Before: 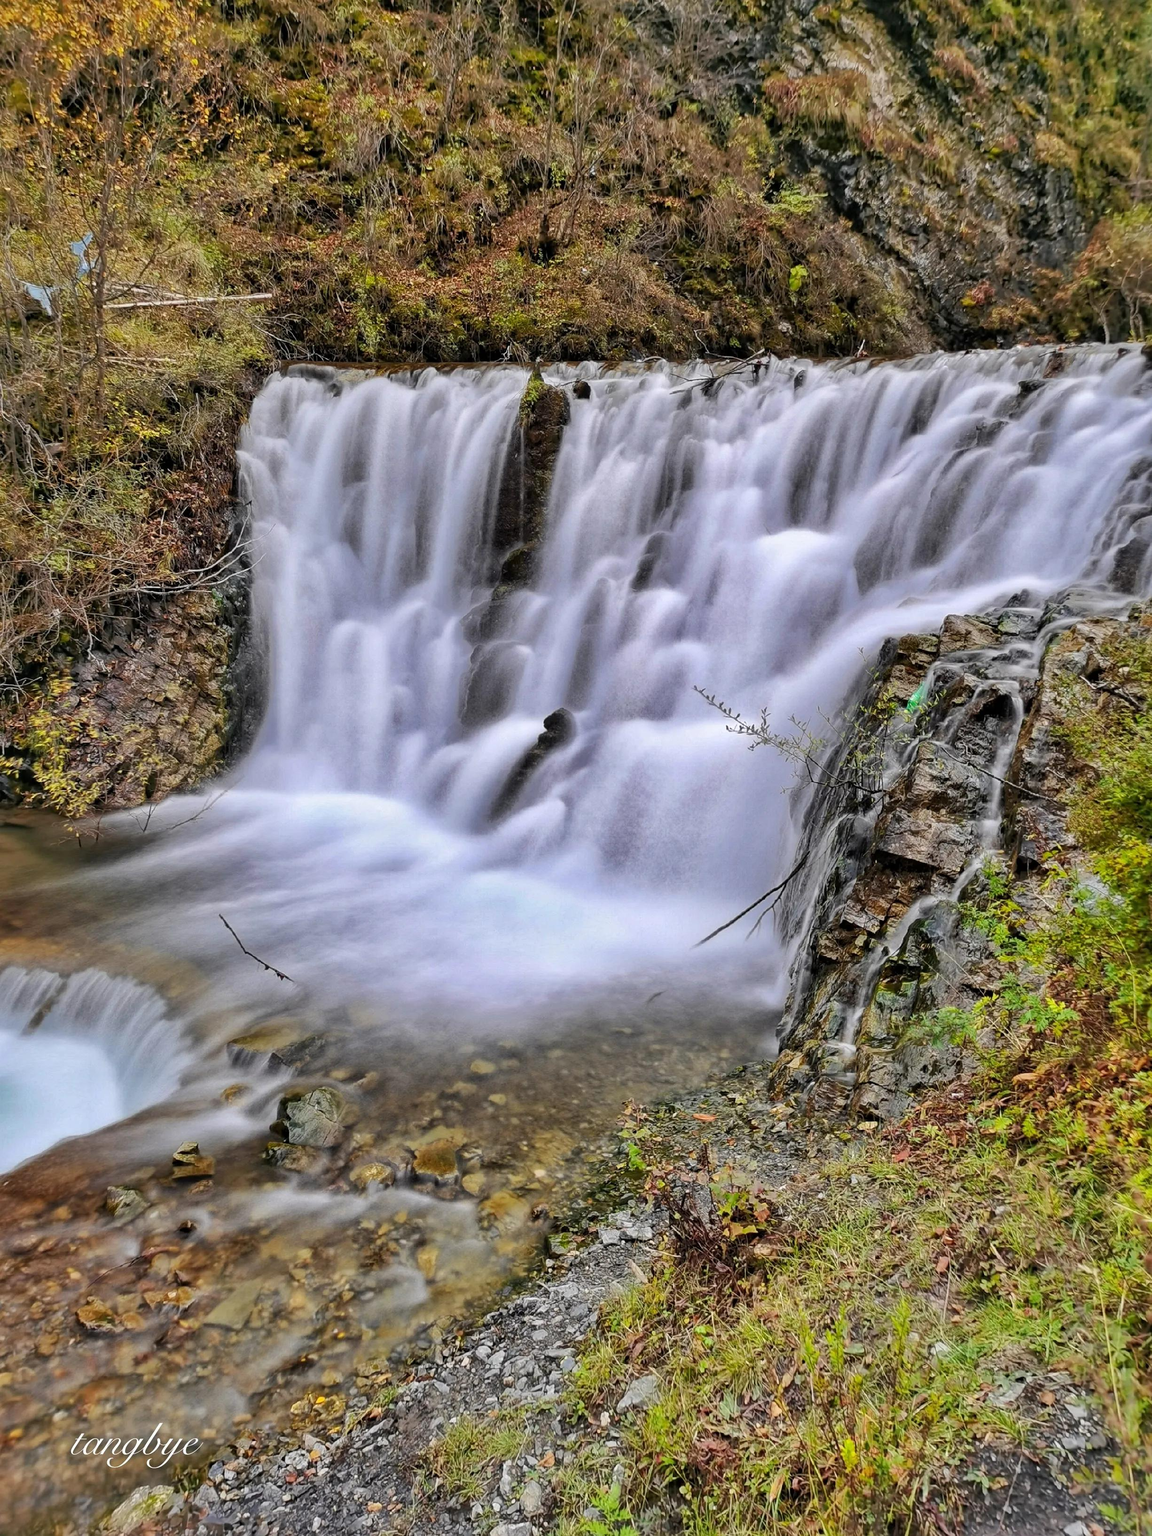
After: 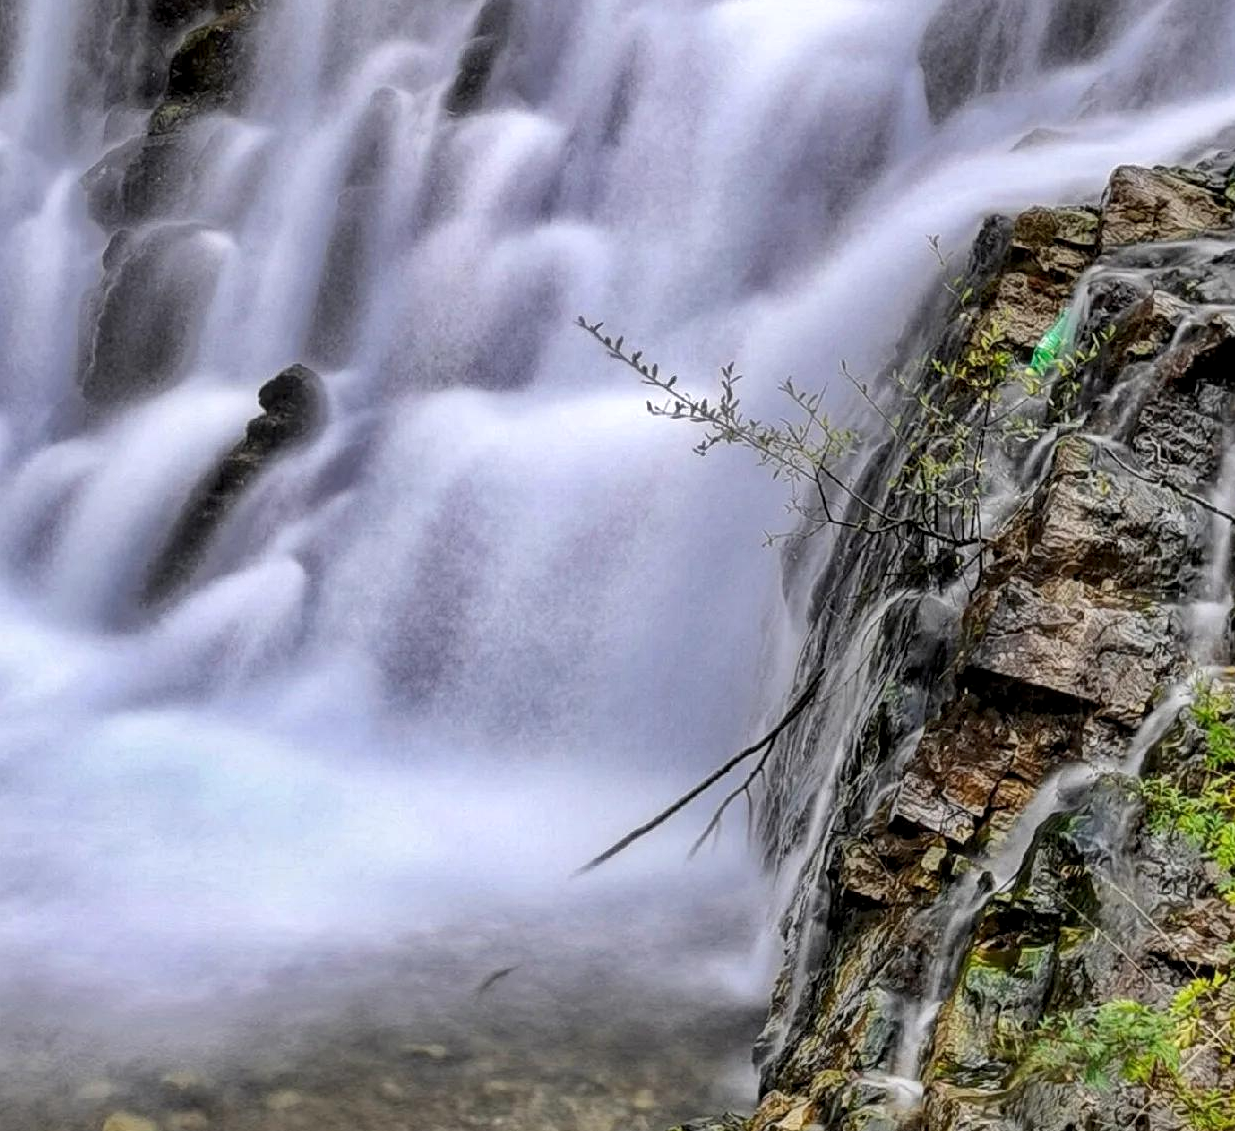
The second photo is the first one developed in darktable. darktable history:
crop: left 36.671%, top 34.973%, right 12.941%, bottom 30.397%
local contrast: on, module defaults
